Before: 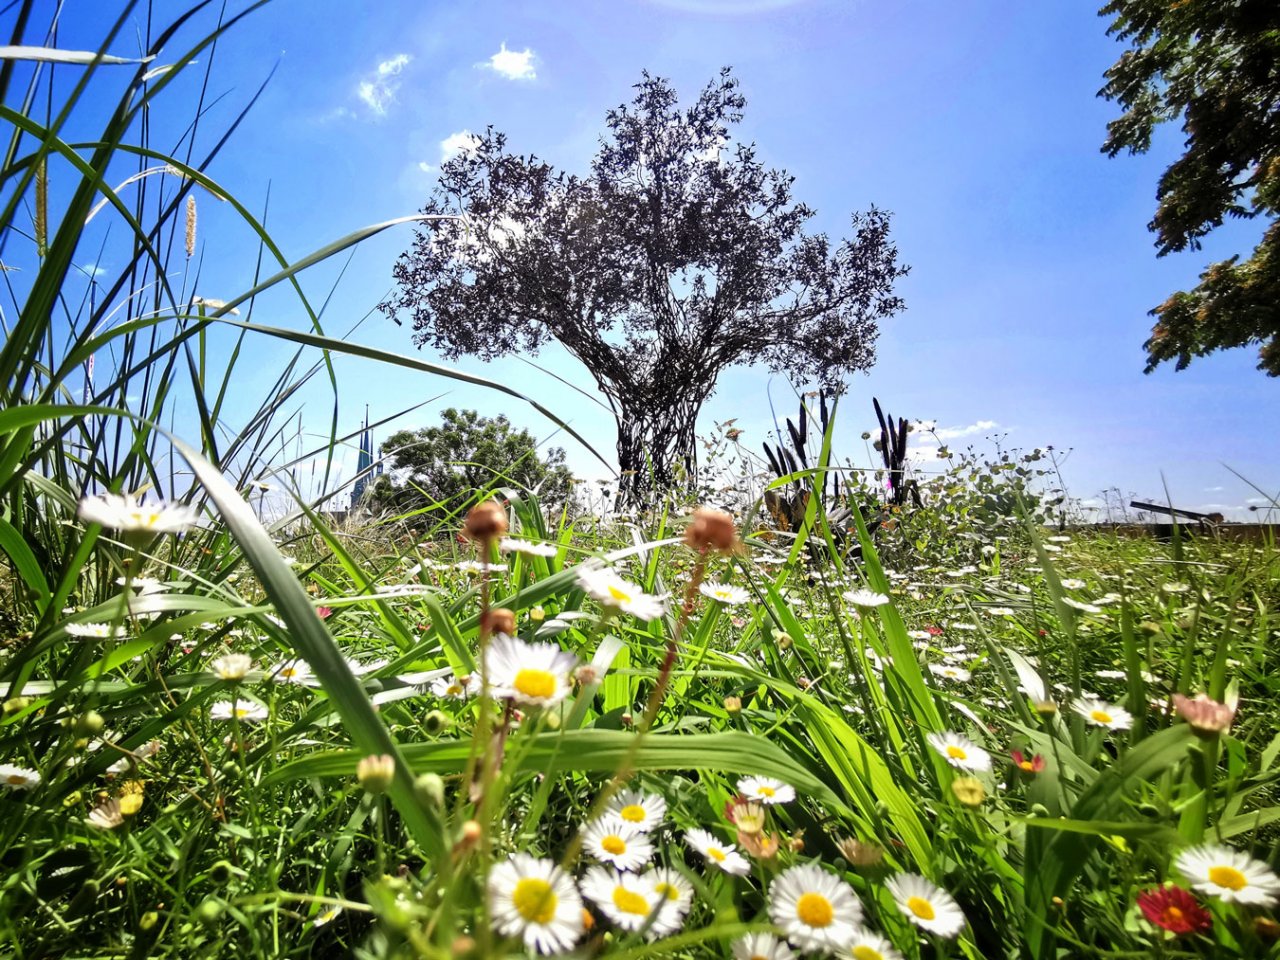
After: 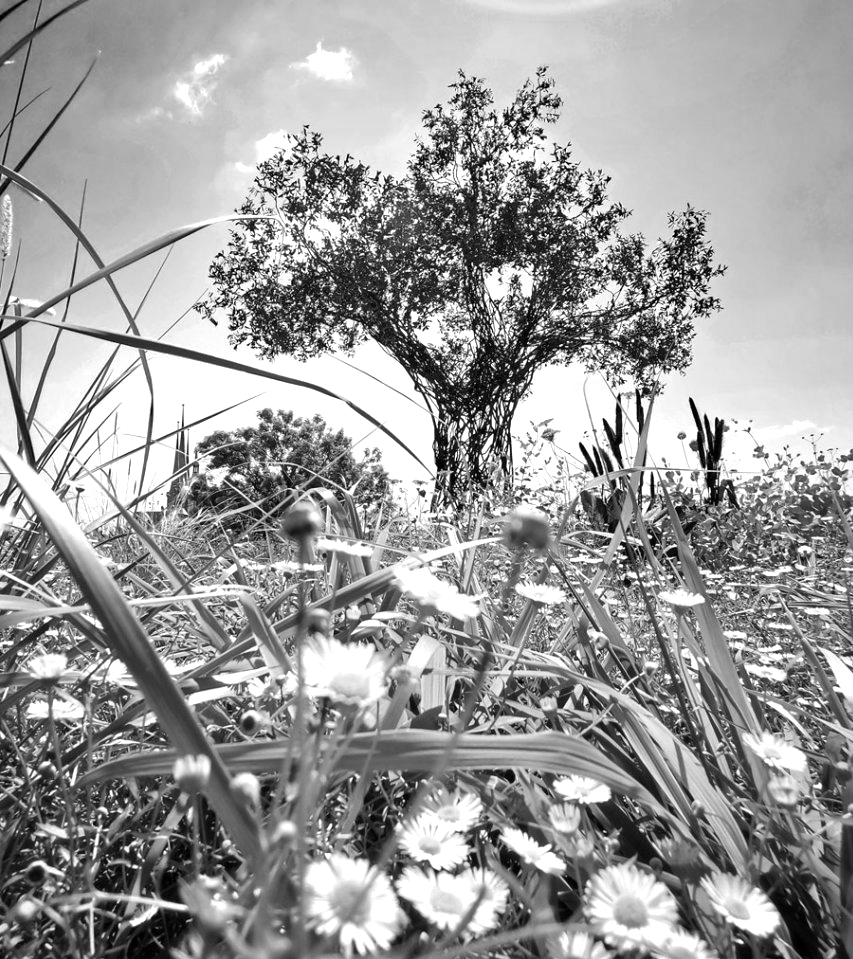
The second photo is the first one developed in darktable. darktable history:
crop and rotate: left 14.385%, right 18.948%
color correction: highlights a* -7.33, highlights b* 1.26, shadows a* -3.55, saturation 1.4
monochrome: on, module defaults
color balance rgb: linear chroma grading › shadows 10%, linear chroma grading › highlights 10%, linear chroma grading › global chroma 15%, linear chroma grading › mid-tones 15%, perceptual saturation grading › global saturation 40%, perceptual saturation grading › highlights -25%, perceptual saturation grading › mid-tones 35%, perceptual saturation grading › shadows 35%, perceptual brilliance grading › global brilliance 11.29%, global vibrance 11.29%
